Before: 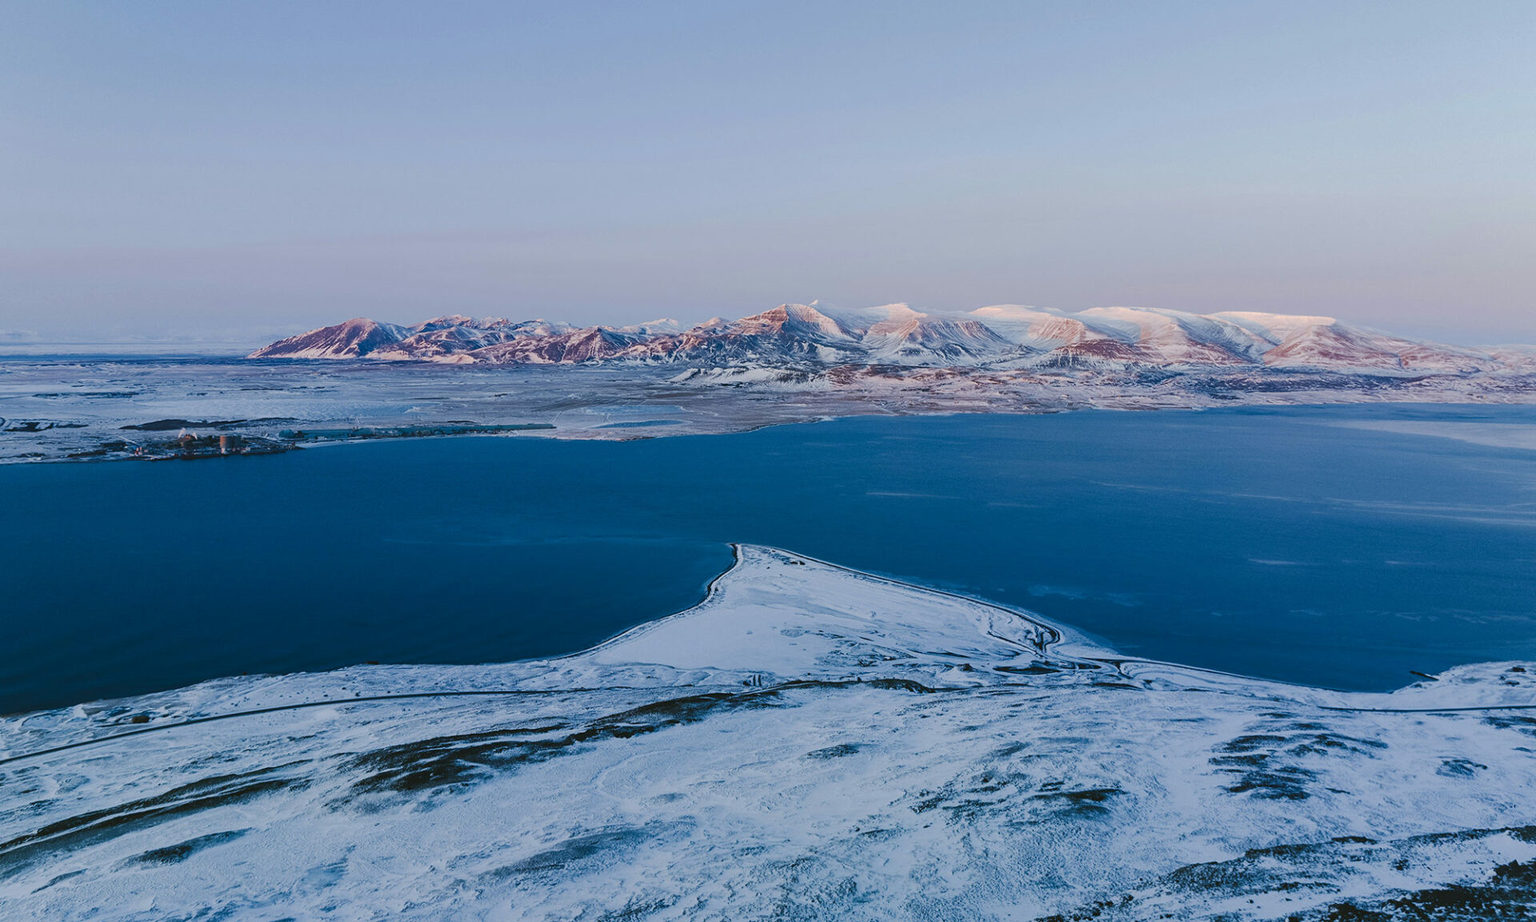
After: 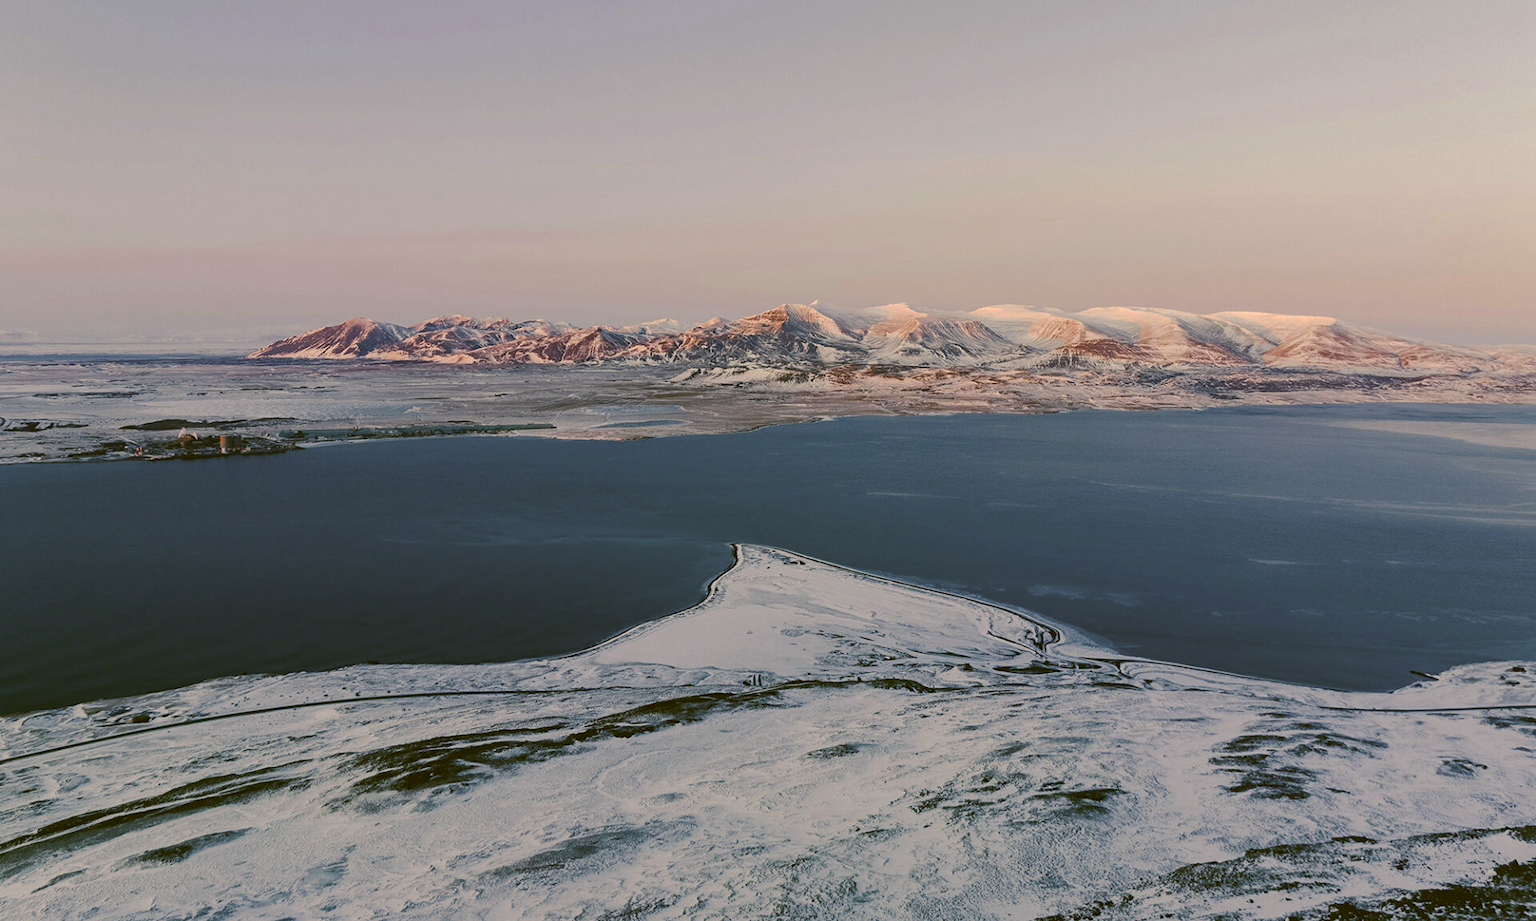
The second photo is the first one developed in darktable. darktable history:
color correction: highlights a* 8.29, highlights b* 15, shadows a* -0.6, shadows b* 25.9
